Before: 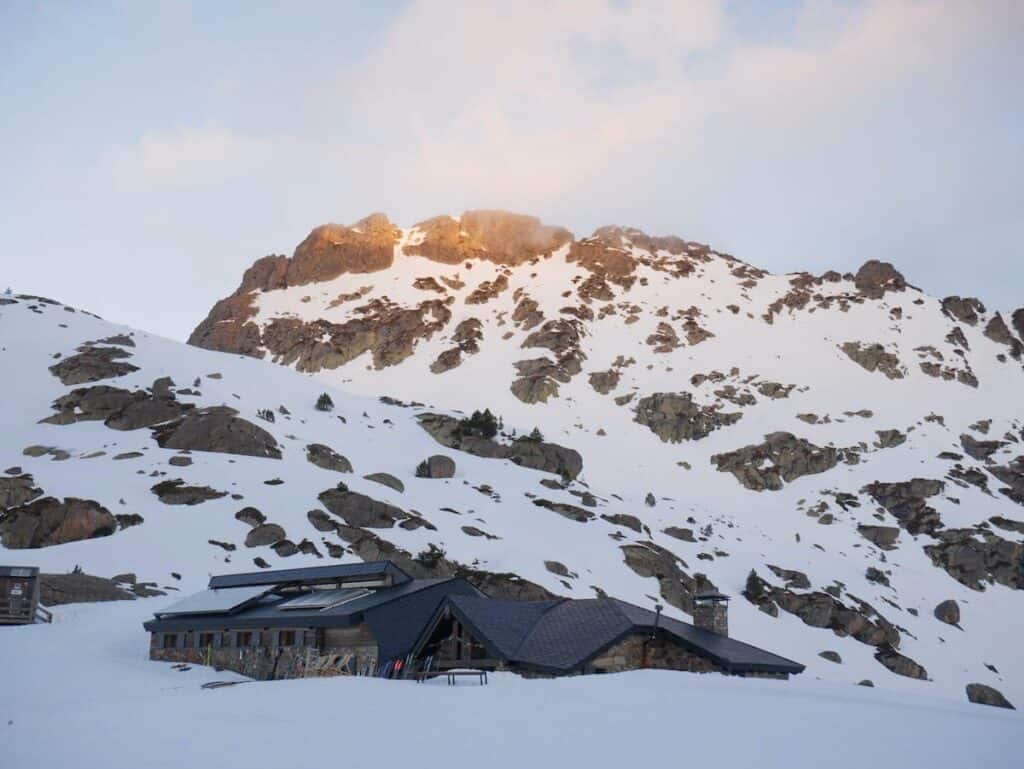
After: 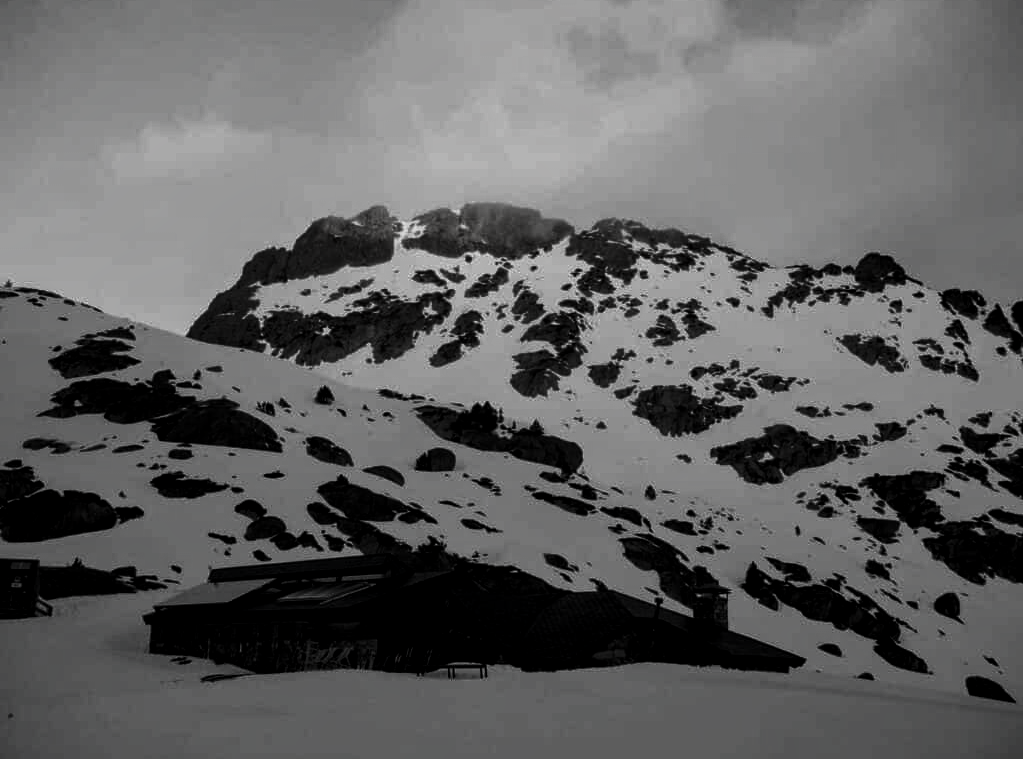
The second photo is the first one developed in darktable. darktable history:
contrast brightness saturation: contrast 0.019, brightness -0.987, saturation -0.983
crop: top 0.946%, right 0.043%
local contrast: on, module defaults
tone equalizer: on, module defaults
